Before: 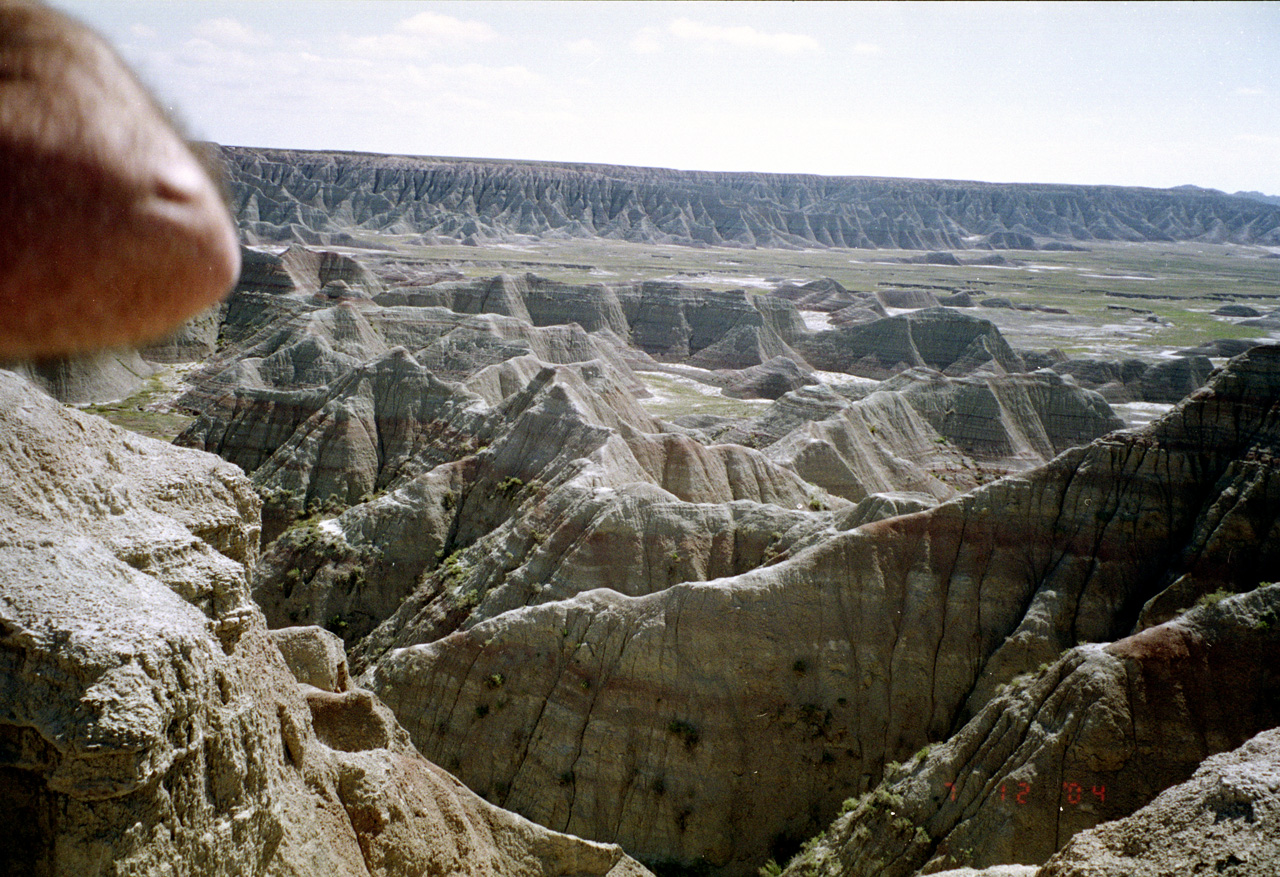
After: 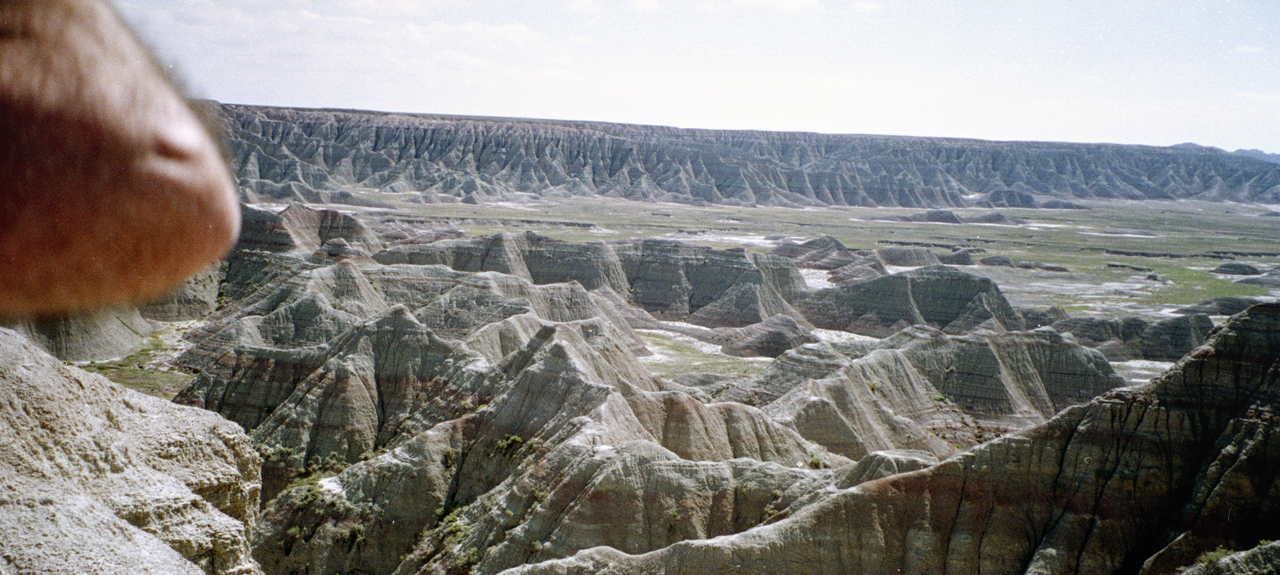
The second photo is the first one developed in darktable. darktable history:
crop and rotate: top 4.848%, bottom 29.503%
local contrast: detail 110%
